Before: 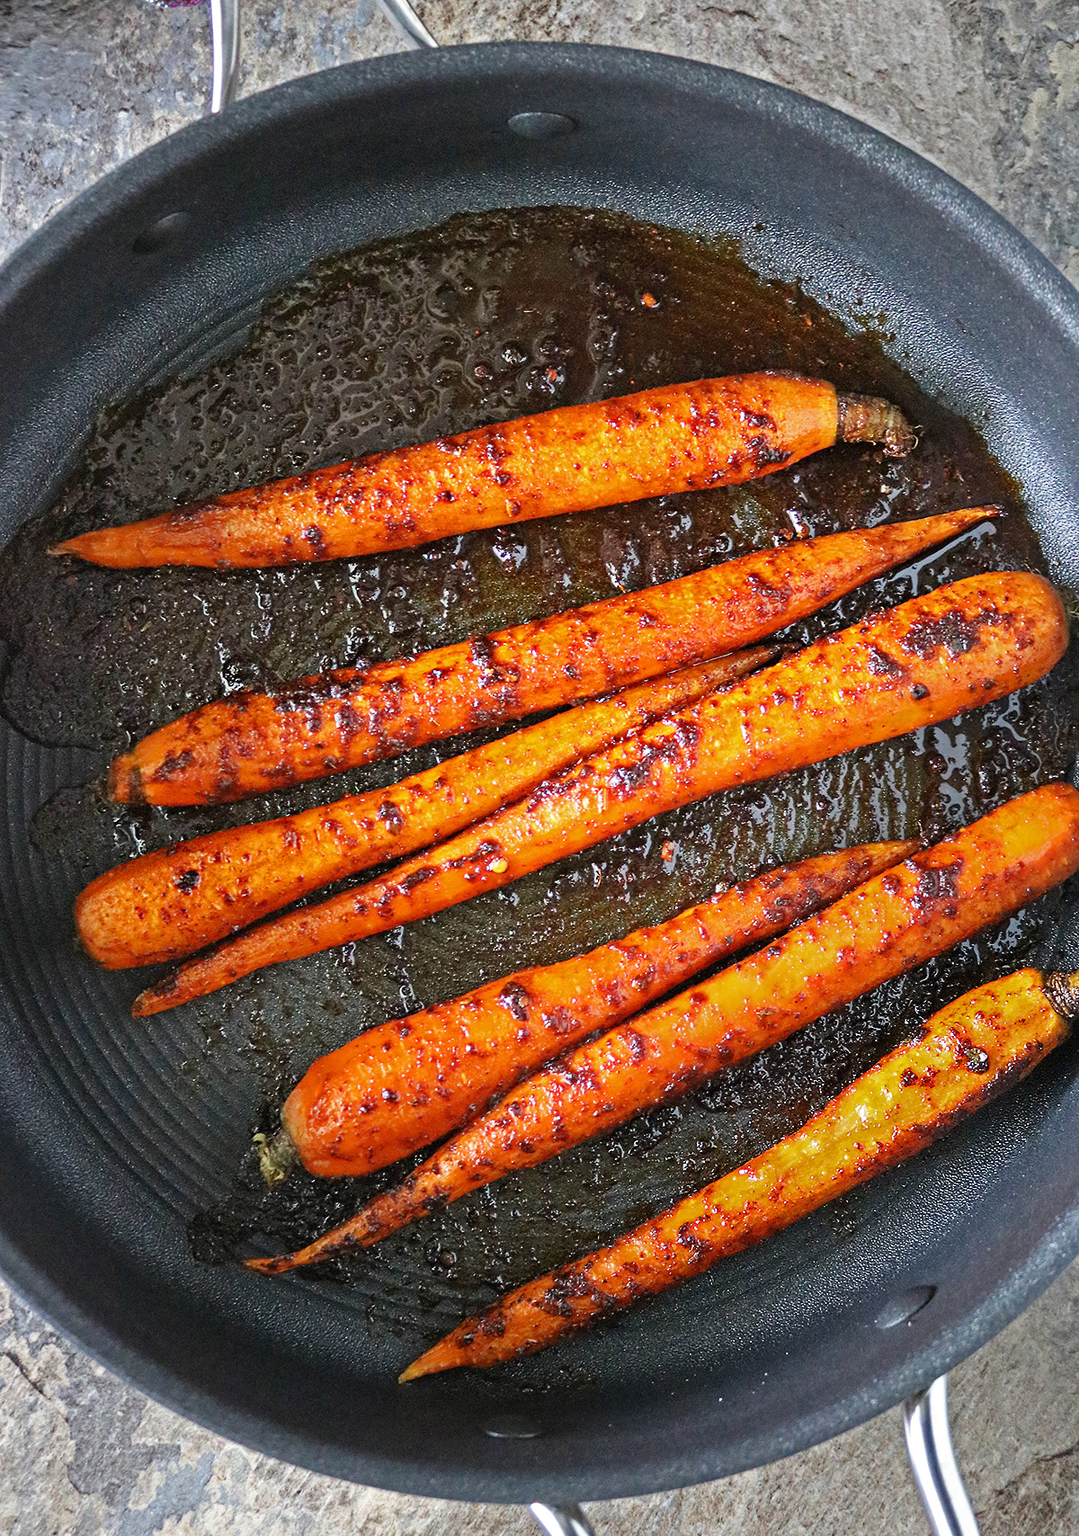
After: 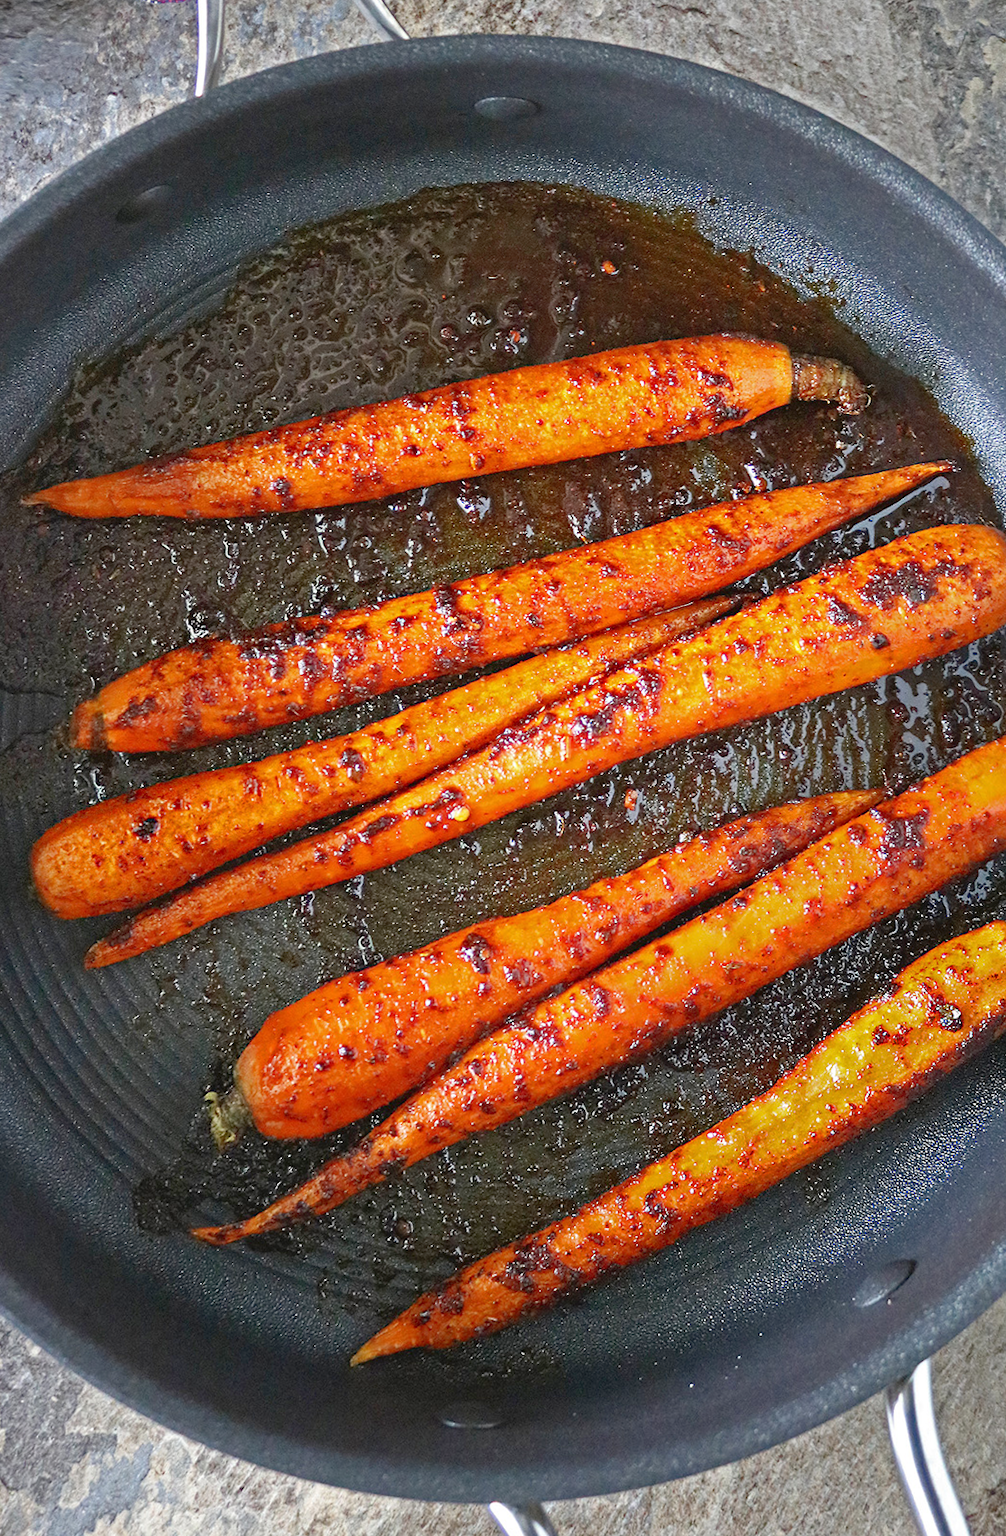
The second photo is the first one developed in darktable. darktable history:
rotate and perspective: rotation 0.215°, lens shift (vertical) -0.139, crop left 0.069, crop right 0.939, crop top 0.002, crop bottom 0.996
tone curve: curves: ch0 [(0, 0.042) (0.129, 0.18) (0.501, 0.497) (1, 1)], color space Lab, linked channels, preserve colors none
